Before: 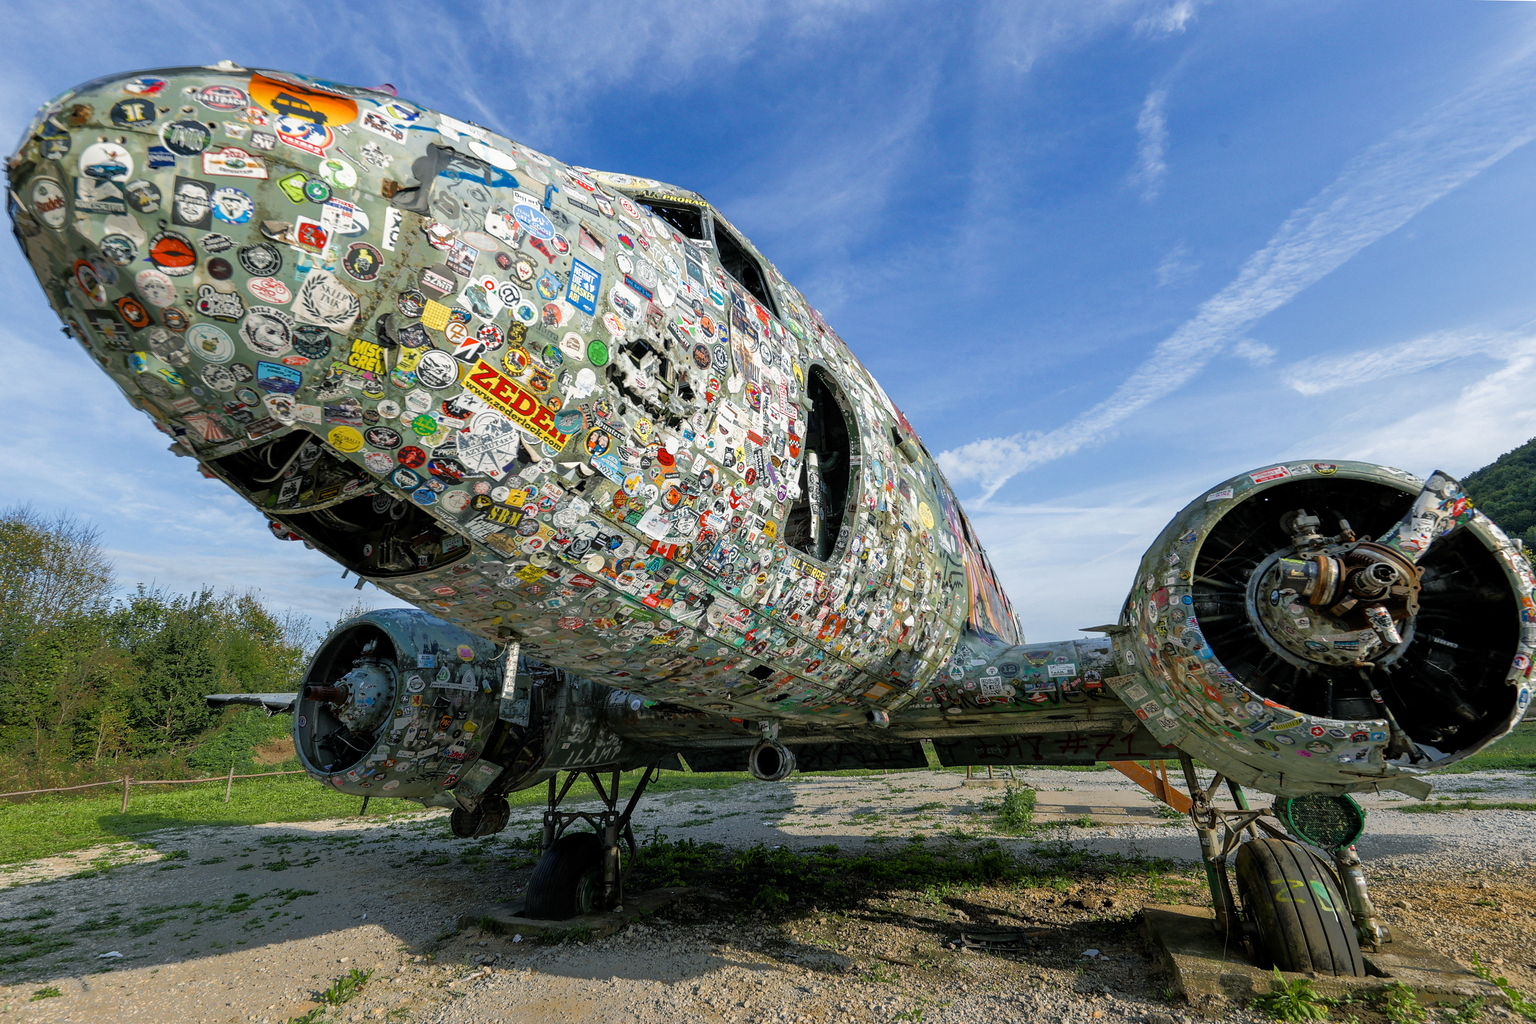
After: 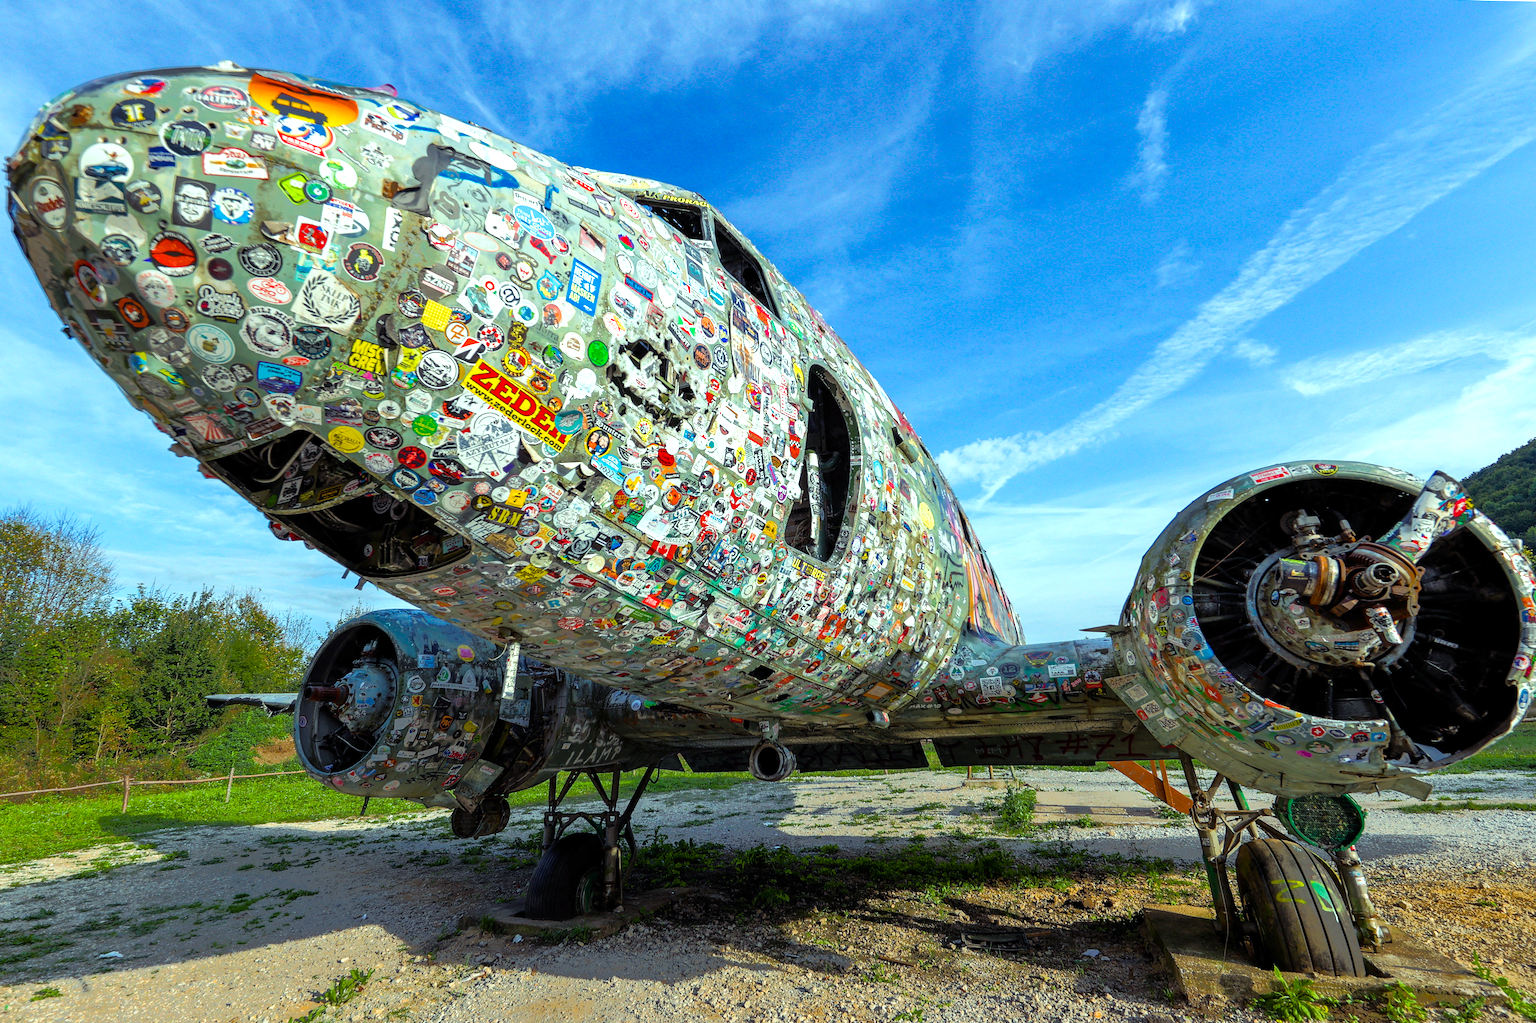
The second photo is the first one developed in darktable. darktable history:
color balance rgb: shadows lift › luminance 0.49%, shadows lift › chroma 6.83%, shadows lift › hue 300.29°, power › hue 208.98°, highlights gain › luminance 20.24%, highlights gain › chroma 2.73%, highlights gain › hue 173.85°, perceptual saturation grading › global saturation 18.05%
exposure: exposure 0.178 EV, compensate exposure bias true, compensate highlight preservation false
